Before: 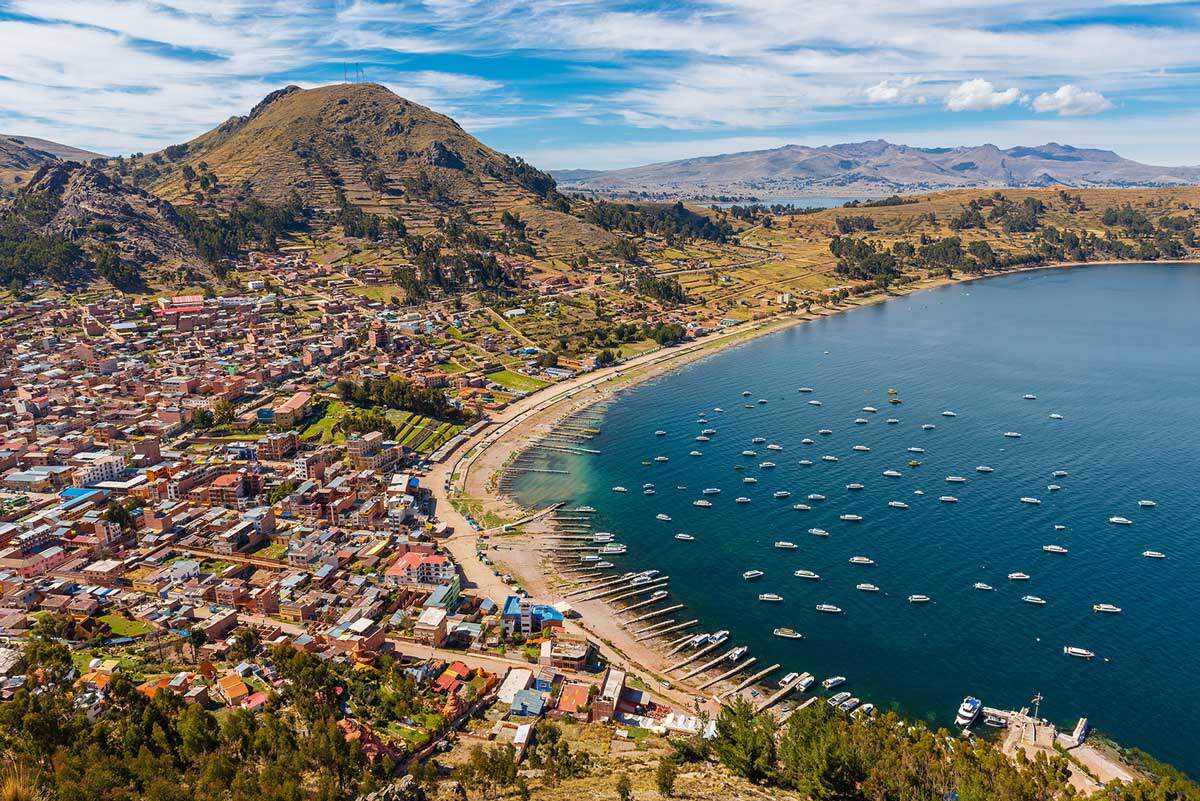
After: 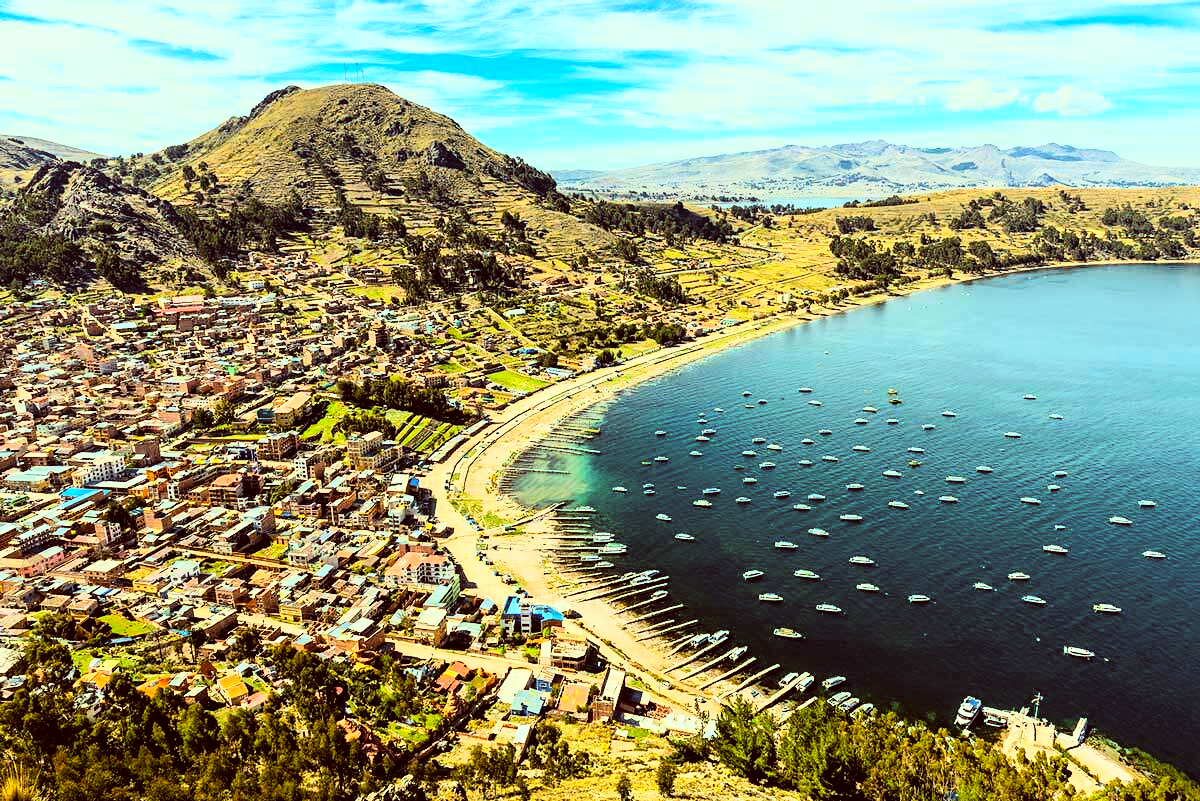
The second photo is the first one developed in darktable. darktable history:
rgb curve: curves: ch0 [(0, 0) (0.21, 0.15) (0.24, 0.21) (0.5, 0.75) (0.75, 0.96) (0.89, 0.99) (1, 1)]; ch1 [(0, 0.02) (0.21, 0.13) (0.25, 0.2) (0.5, 0.67) (0.75, 0.9) (0.89, 0.97) (1, 1)]; ch2 [(0, 0.02) (0.21, 0.13) (0.25, 0.2) (0.5, 0.67) (0.75, 0.9) (0.89, 0.97) (1, 1)], compensate middle gray true
color balance: lift [1, 1.015, 0.987, 0.985], gamma [1, 0.959, 1.042, 0.958], gain [0.927, 0.938, 1.072, 0.928], contrast 1.5%
